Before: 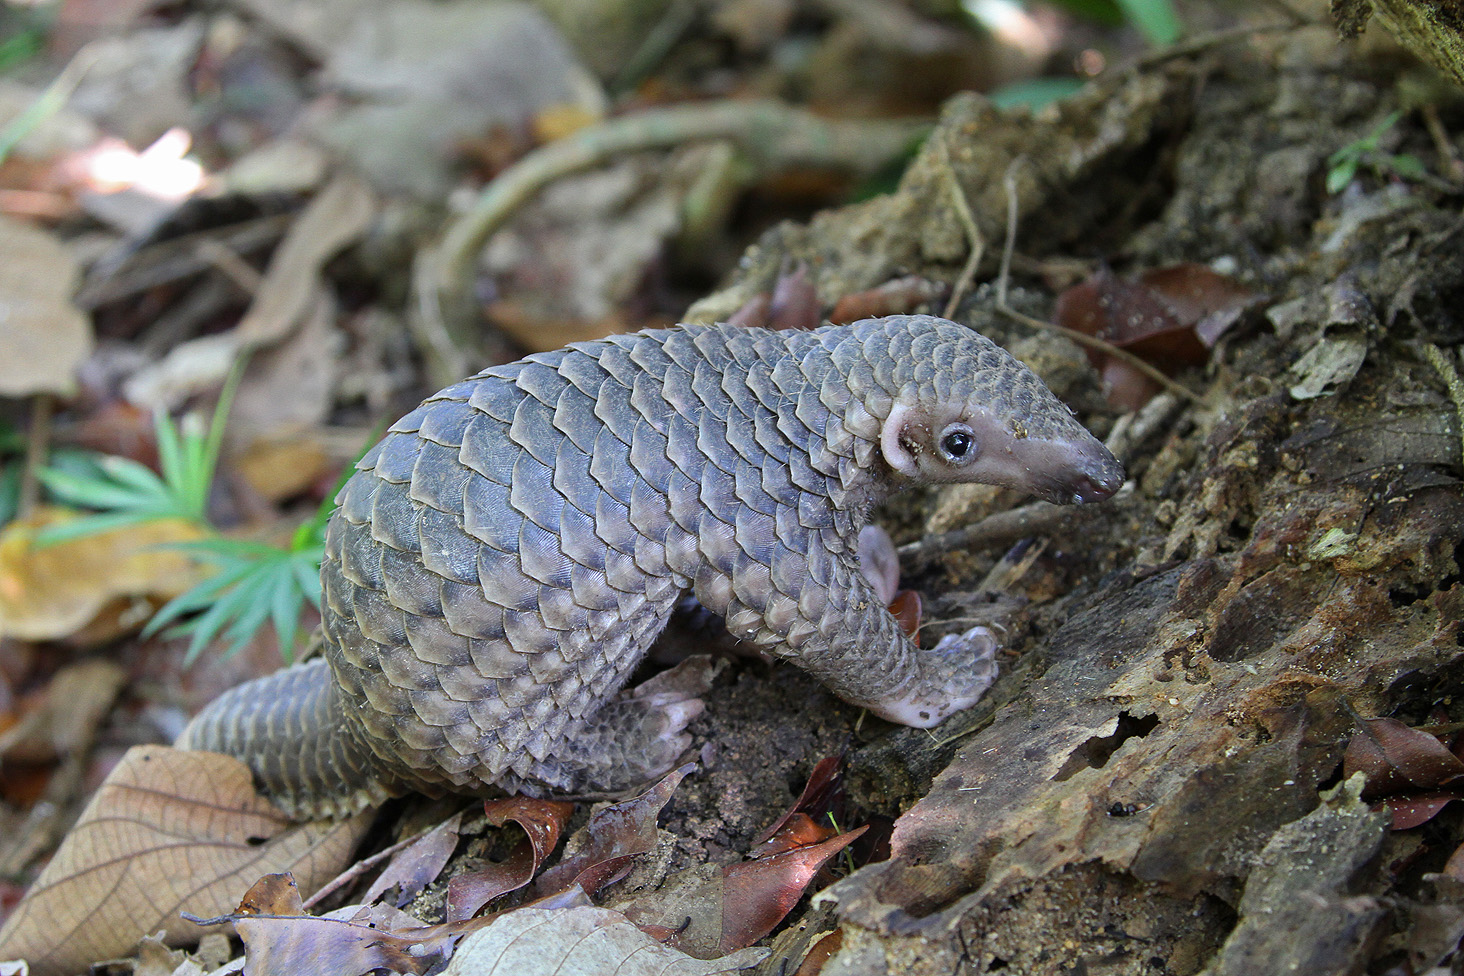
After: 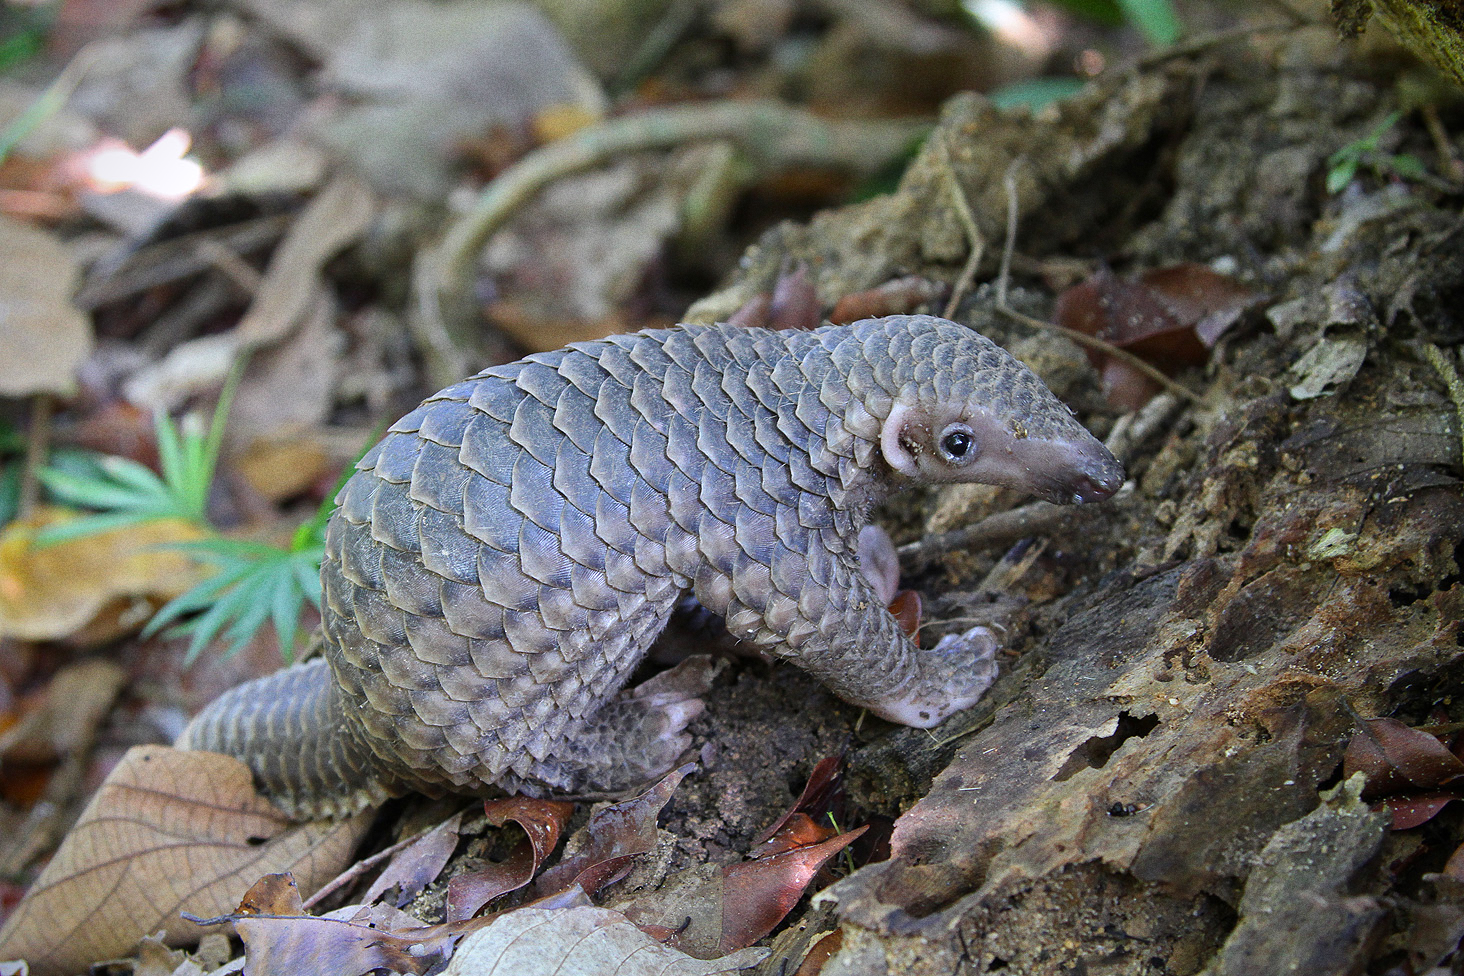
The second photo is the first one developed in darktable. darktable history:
grain: on, module defaults
vignetting: fall-off start 88.53%, fall-off radius 44.2%, saturation 0.376, width/height ratio 1.161
white balance: red 1.004, blue 1.024
